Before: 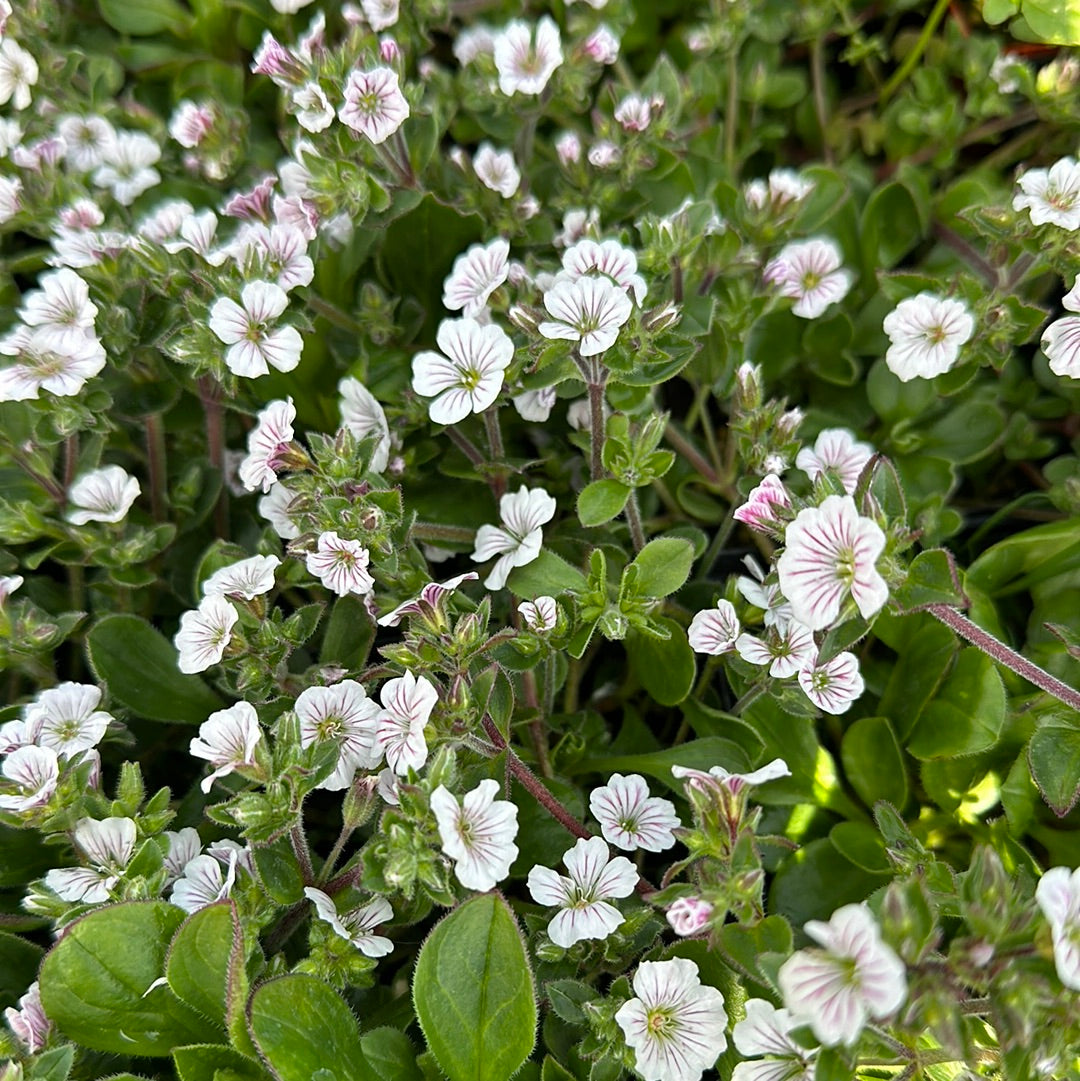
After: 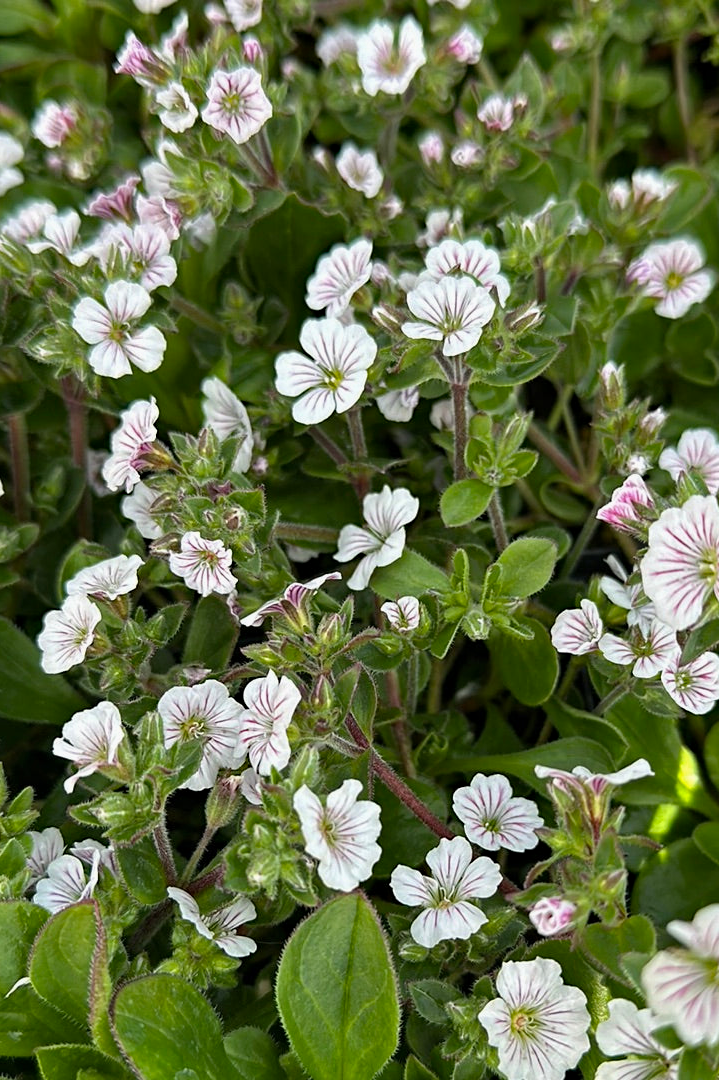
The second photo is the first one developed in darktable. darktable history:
exposure: exposure -0.072 EV, compensate highlight preservation false
haze removal: compatibility mode true, adaptive false
crop and rotate: left 12.744%, right 20.651%
